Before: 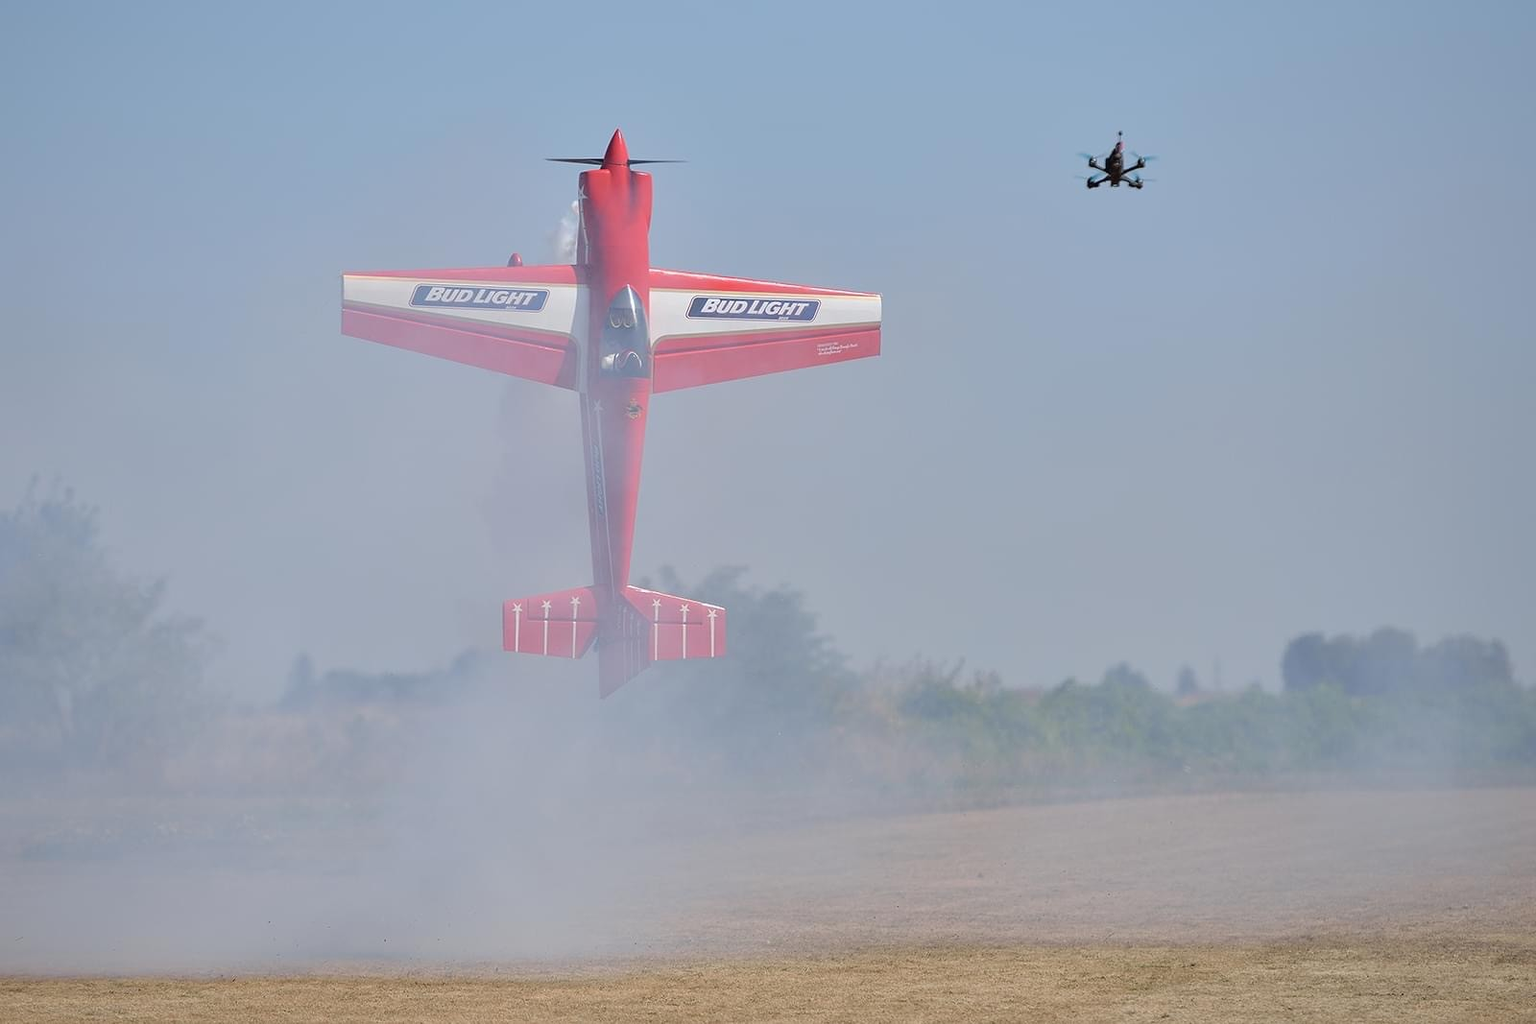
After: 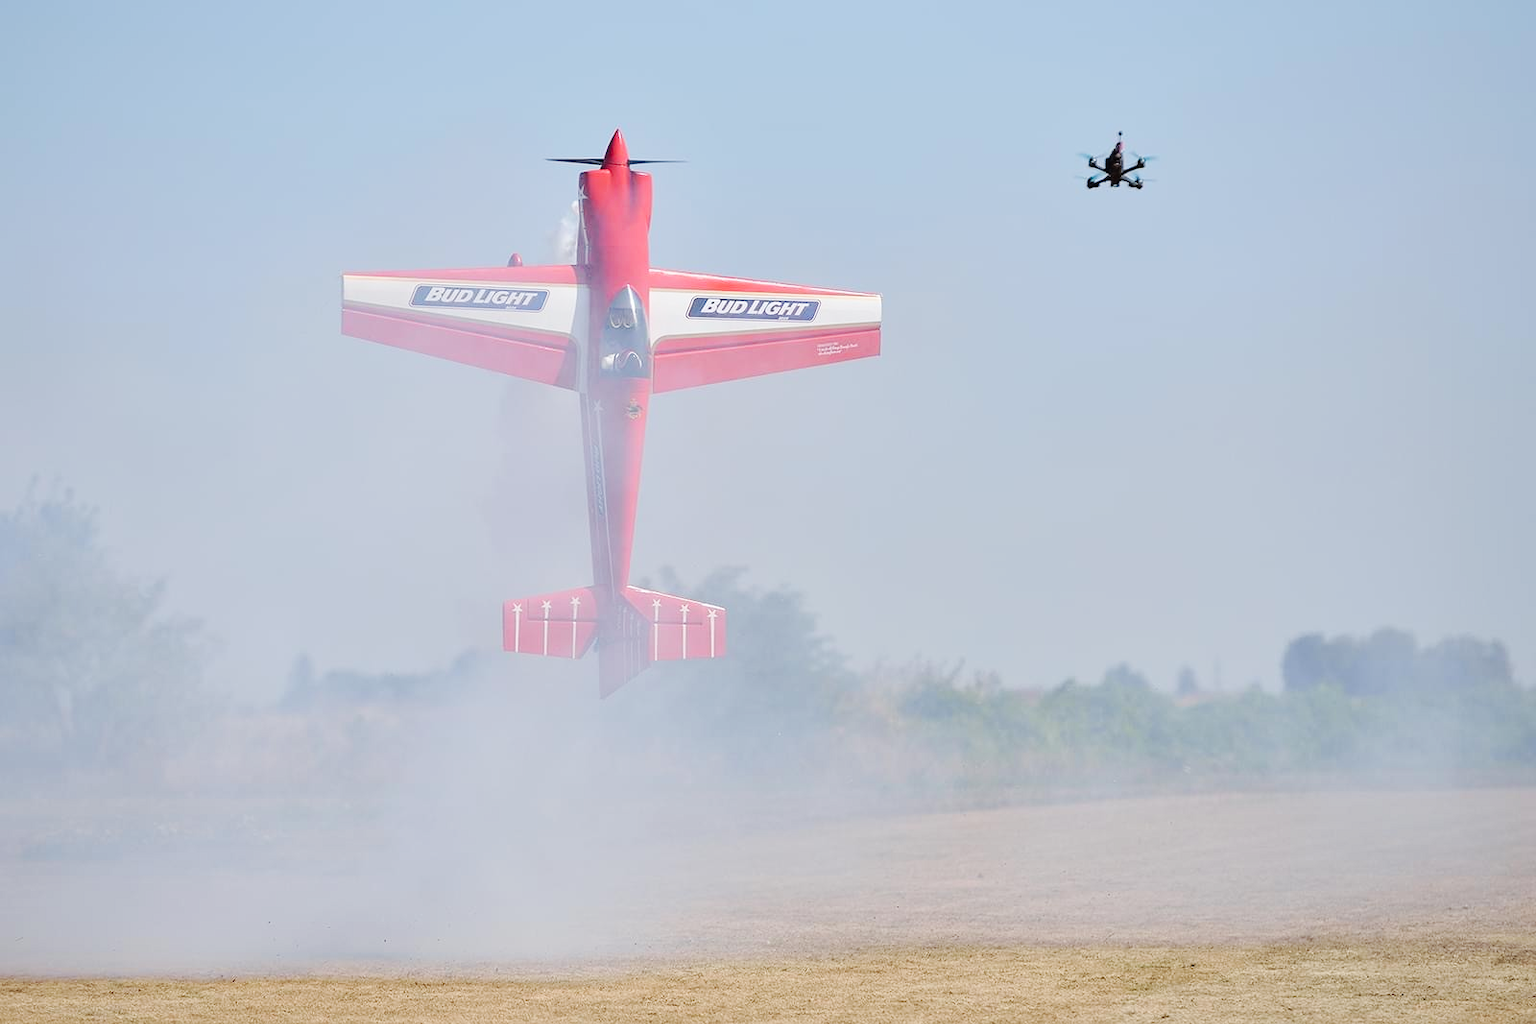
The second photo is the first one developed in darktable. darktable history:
base curve: curves: ch0 [(0, 0) (0.032, 0.025) (0.121, 0.166) (0.206, 0.329) (0.605, 0.79) (1, 1)], preserve colors none
